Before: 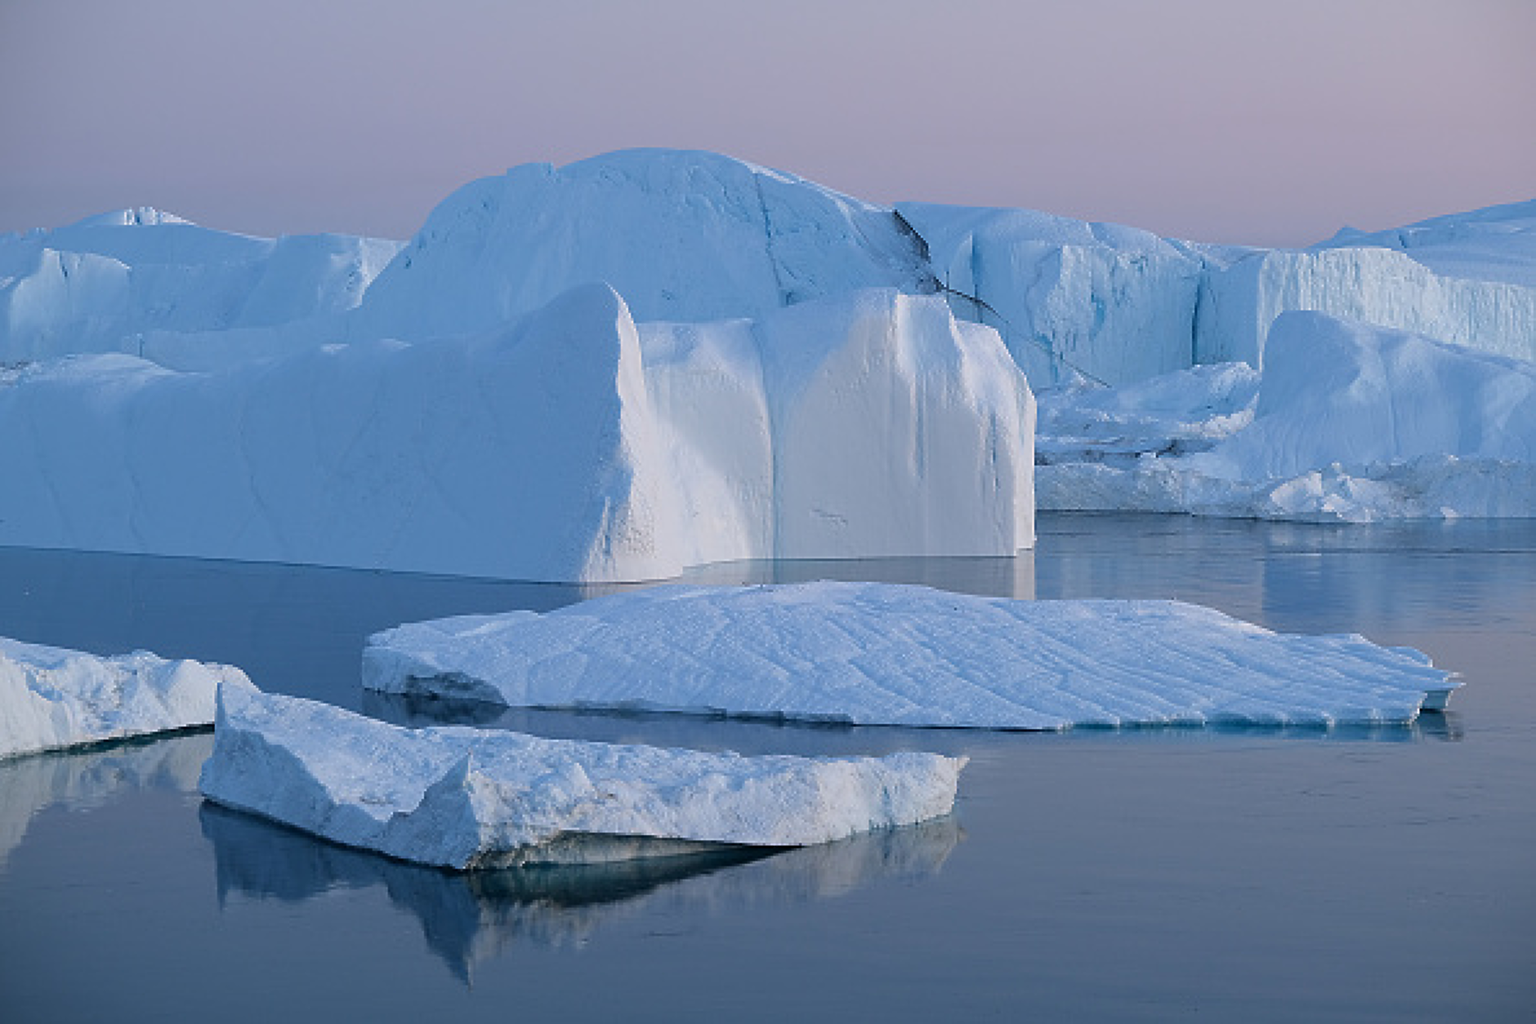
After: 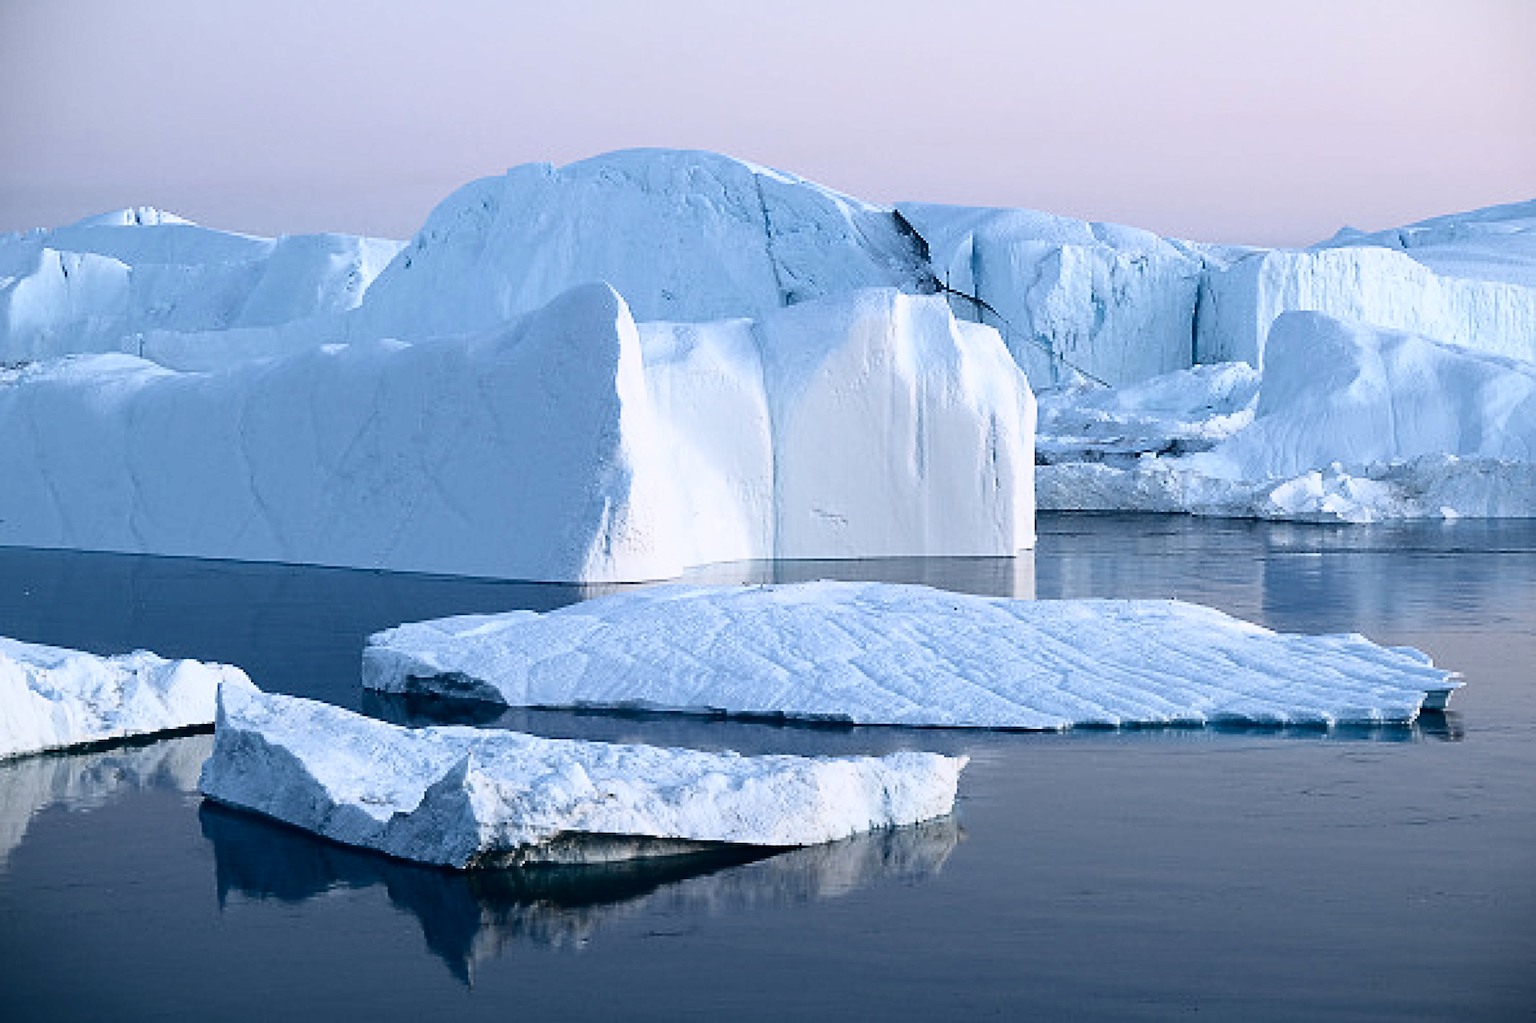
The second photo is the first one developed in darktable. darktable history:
tone curve: curves: ch0 [(0, 0) (0.003, 0.003) (0.011, 0.006) (0.025, 0.01) (0.044, 0.016) (0.069, 0.02) (0.1, 0.025) (0.136, 0.034) (0.177, 0.051) (0.224, 0.08) (0.277, 0.131) (0.335, 0.209) (0.399, 0.328) (0.468, 0.47) (0.543, 0.629) (0.623, 0.788) (0.709, 0.903) (0.801, 0.965) (0.898, 0.989) (1, 1)], color space Lab, independent channels
